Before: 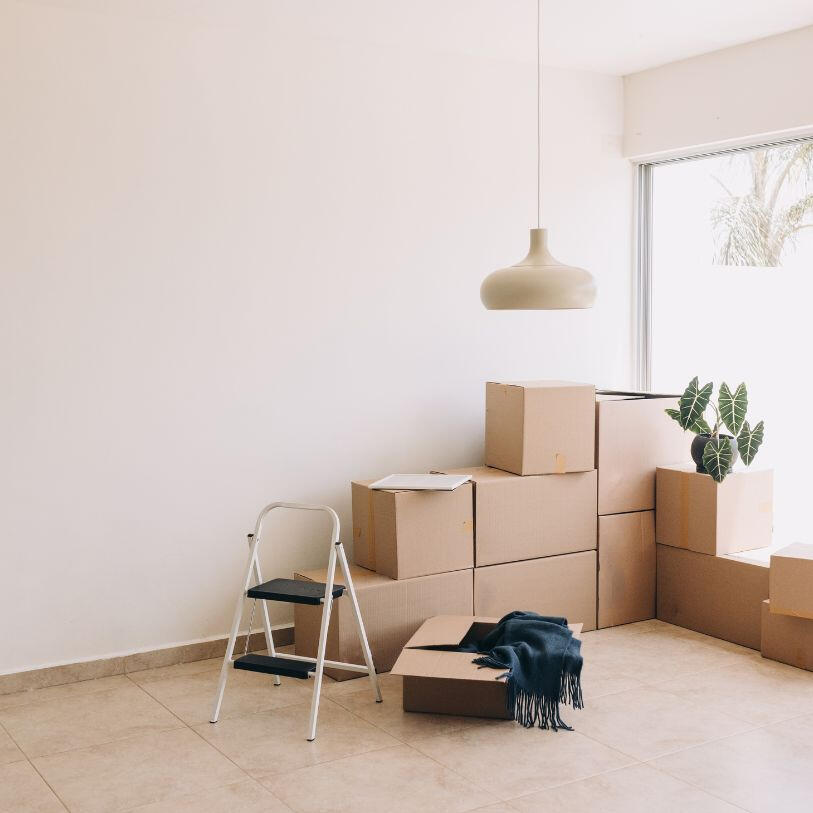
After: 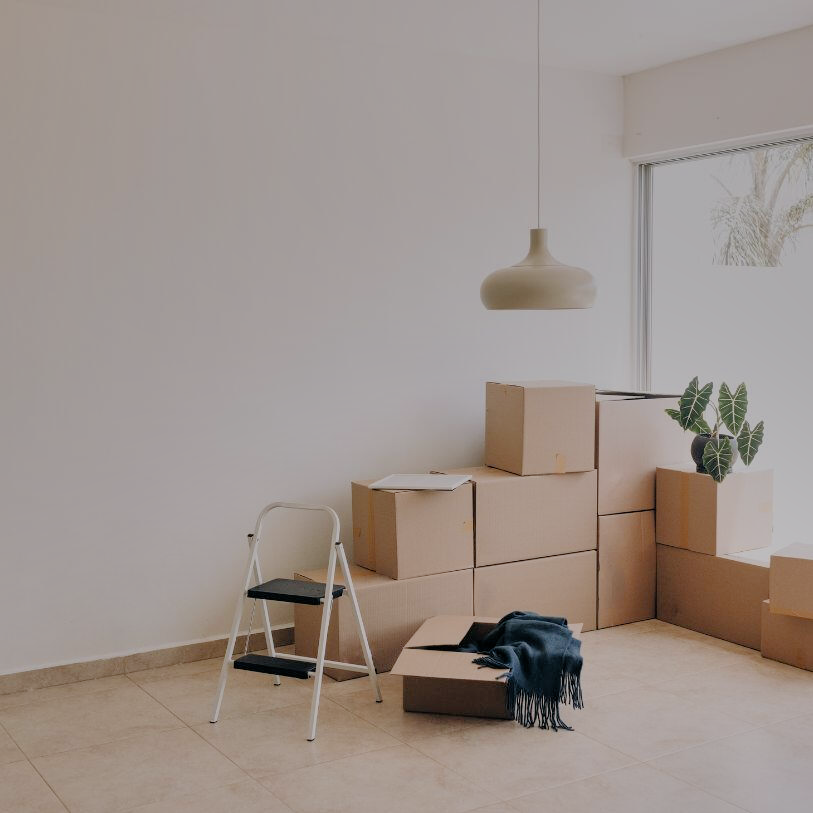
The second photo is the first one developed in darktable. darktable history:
shadows and highlights: radius 118.69, shadows 42.21, highlights -61.56, soften with gaussian
filmic rgb: black relative exposure -6.59 EV, white relative exposure 4.71 EV, hardness 3.13, contrast 0.805
